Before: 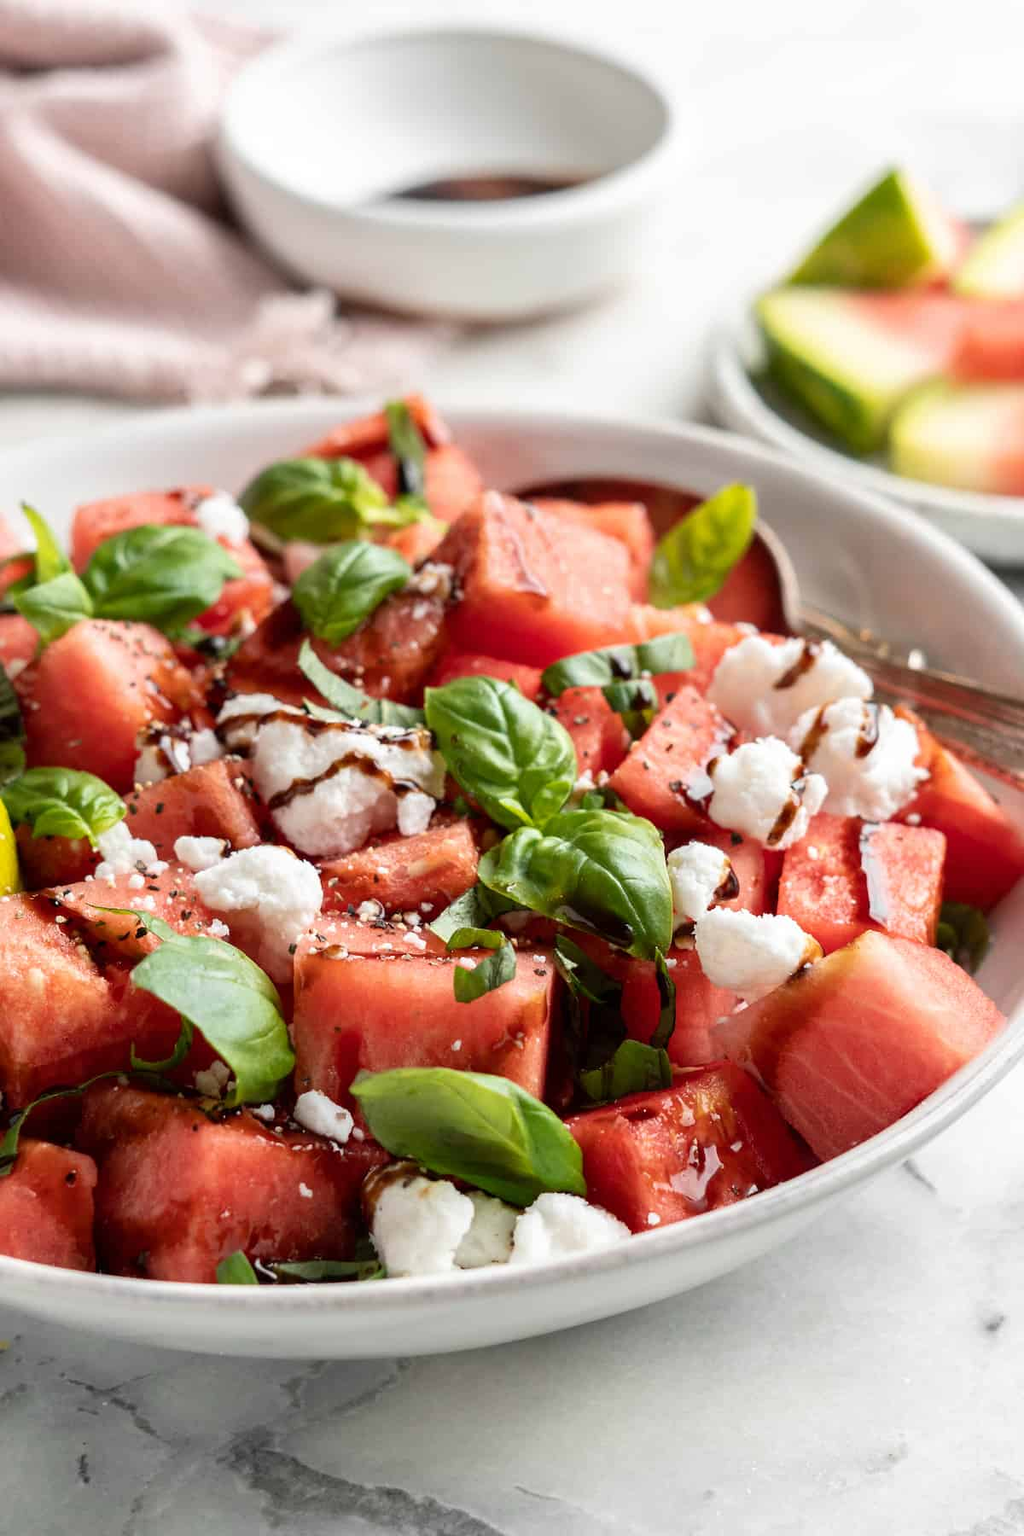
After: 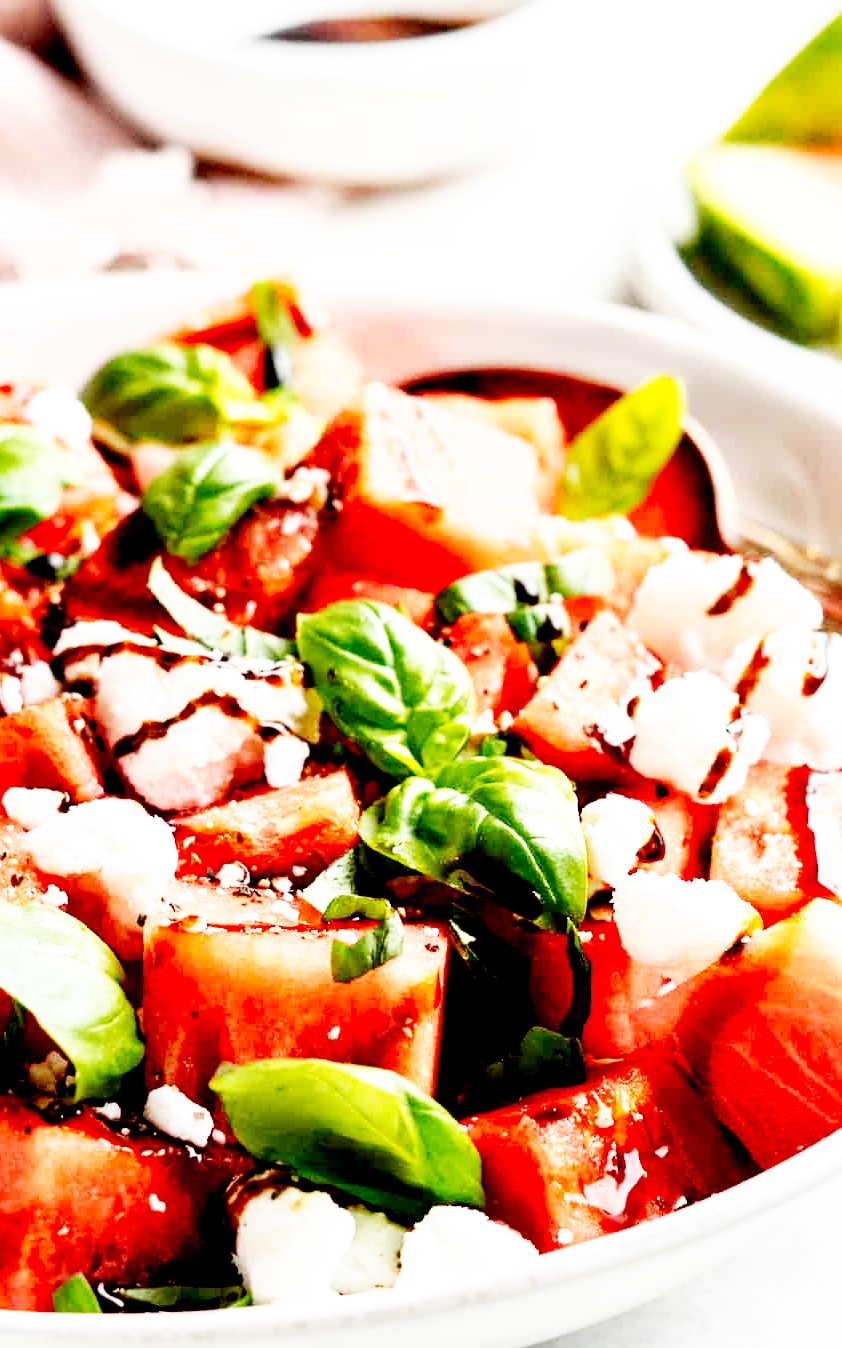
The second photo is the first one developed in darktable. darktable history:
crop and rotate: left 16.818%, top 10.696%, right 12.959%, bottom 14.39%
base curve: curves: ch0 [(0, 0) (0.007, 0.004) (0.027, 0.03) (0.046, 0.07) (0.207, 0.54) (0.442, 0.872) (0.673, 0.972) (1, 1)], preserve colors none
exposure: black level correction 0.027, exposure 0.181 EV, compensate highlight preservation false
